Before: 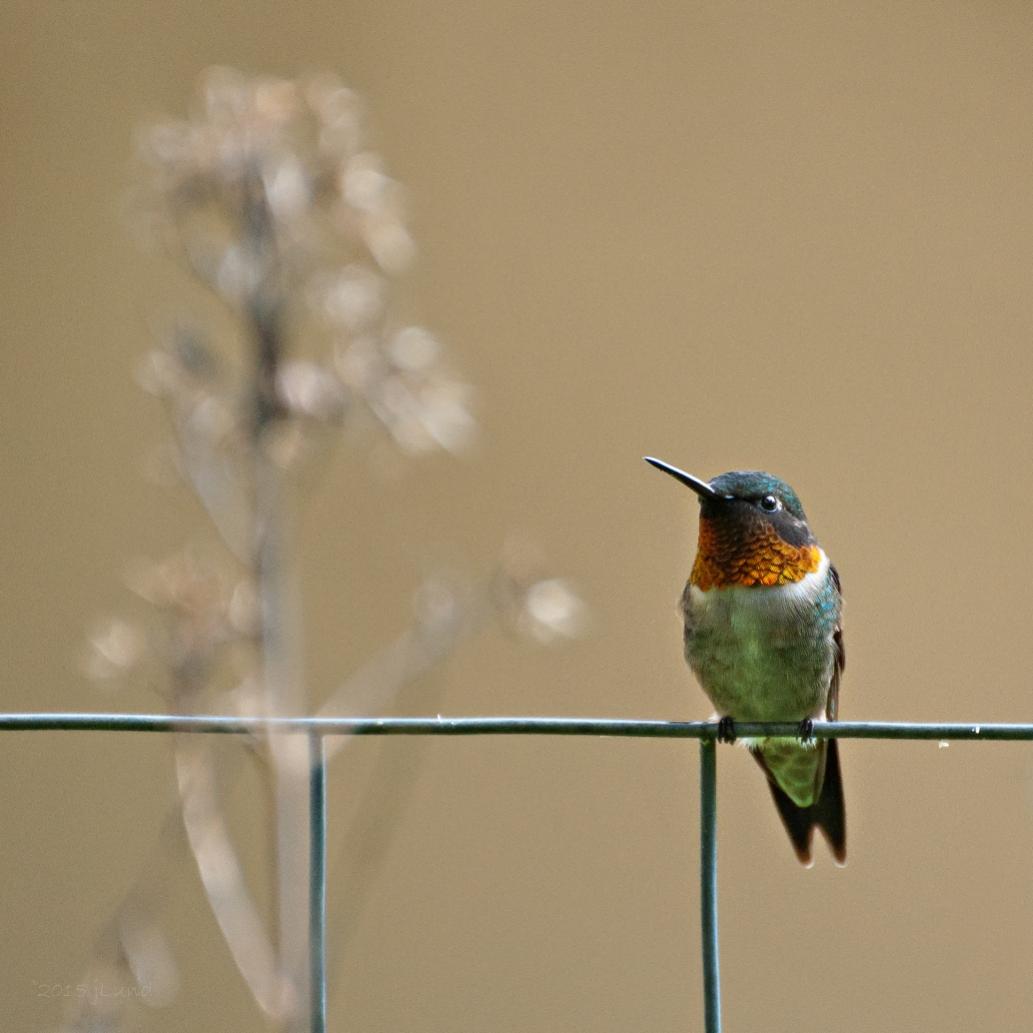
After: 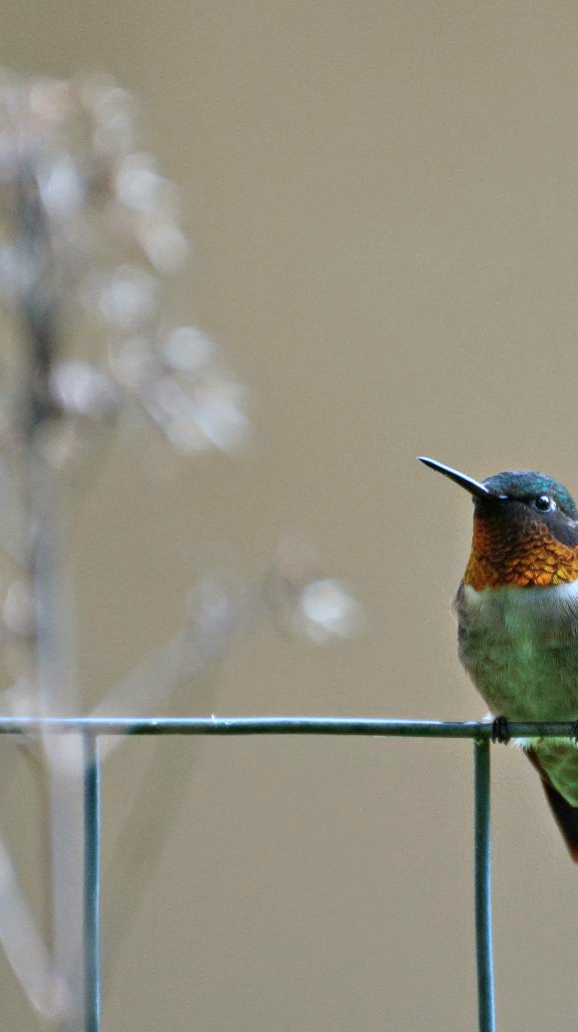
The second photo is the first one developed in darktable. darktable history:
color calibration: x 0.38, y 0.39, temperature 4083.78 K
crop: left 21.943%, right 22.015%, bottom 0.003%
